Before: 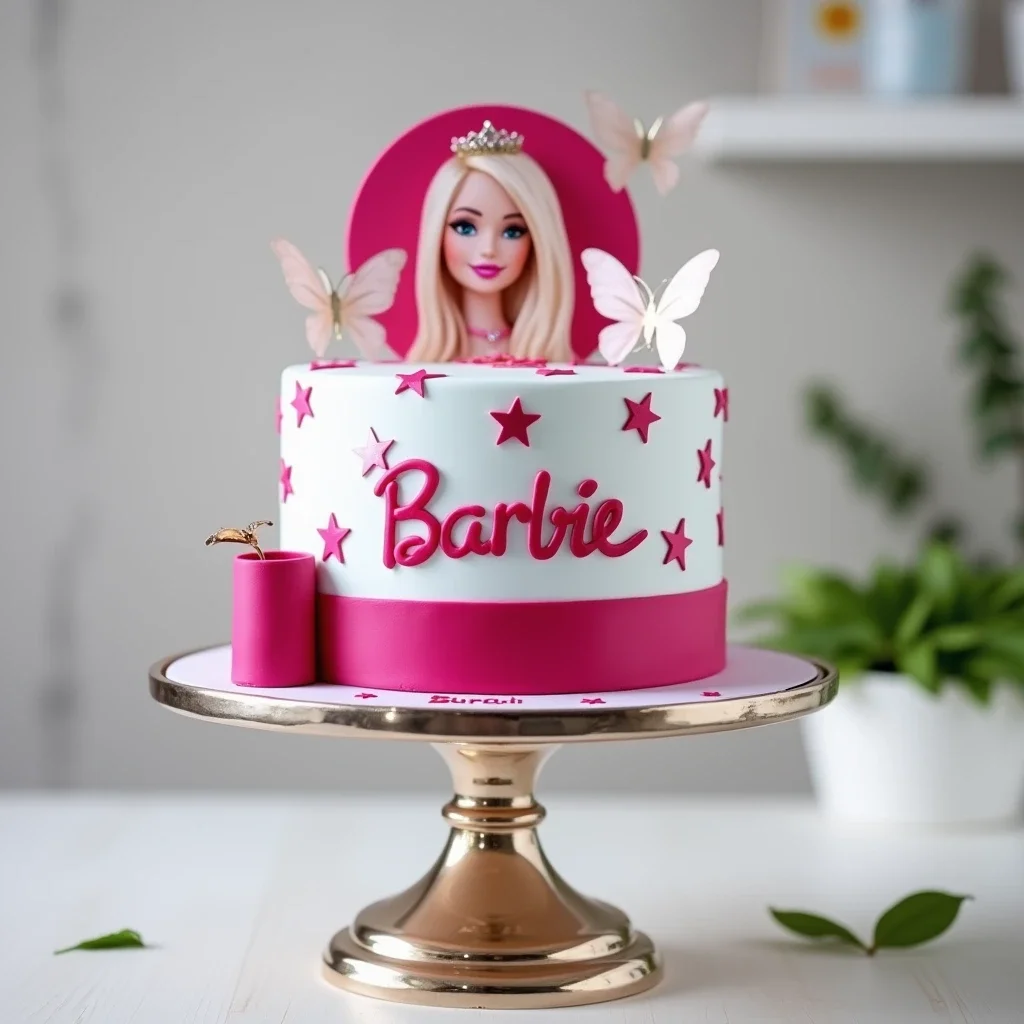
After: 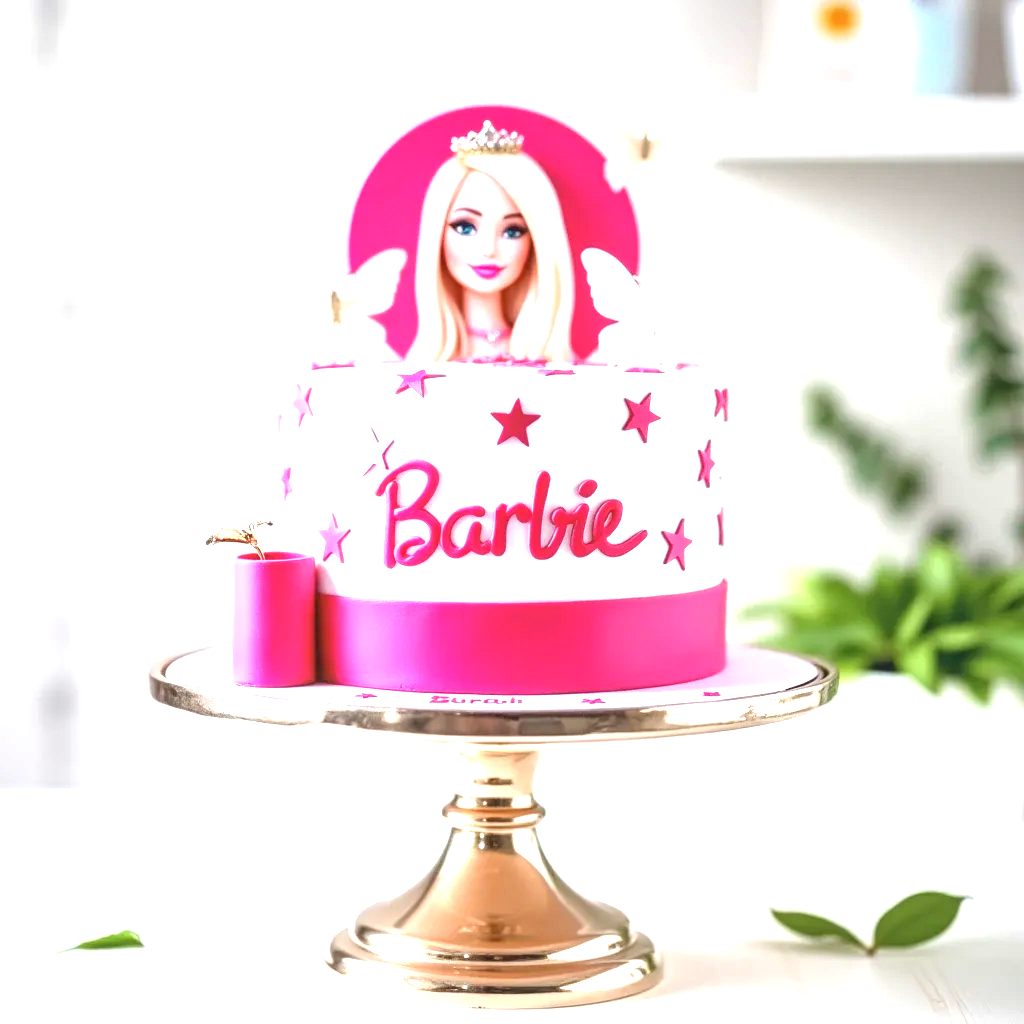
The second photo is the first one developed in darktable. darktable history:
exposure: black level correction 0, exposure 1.686 EV, compensate highlight preservation false
local contrast: detail 110%
